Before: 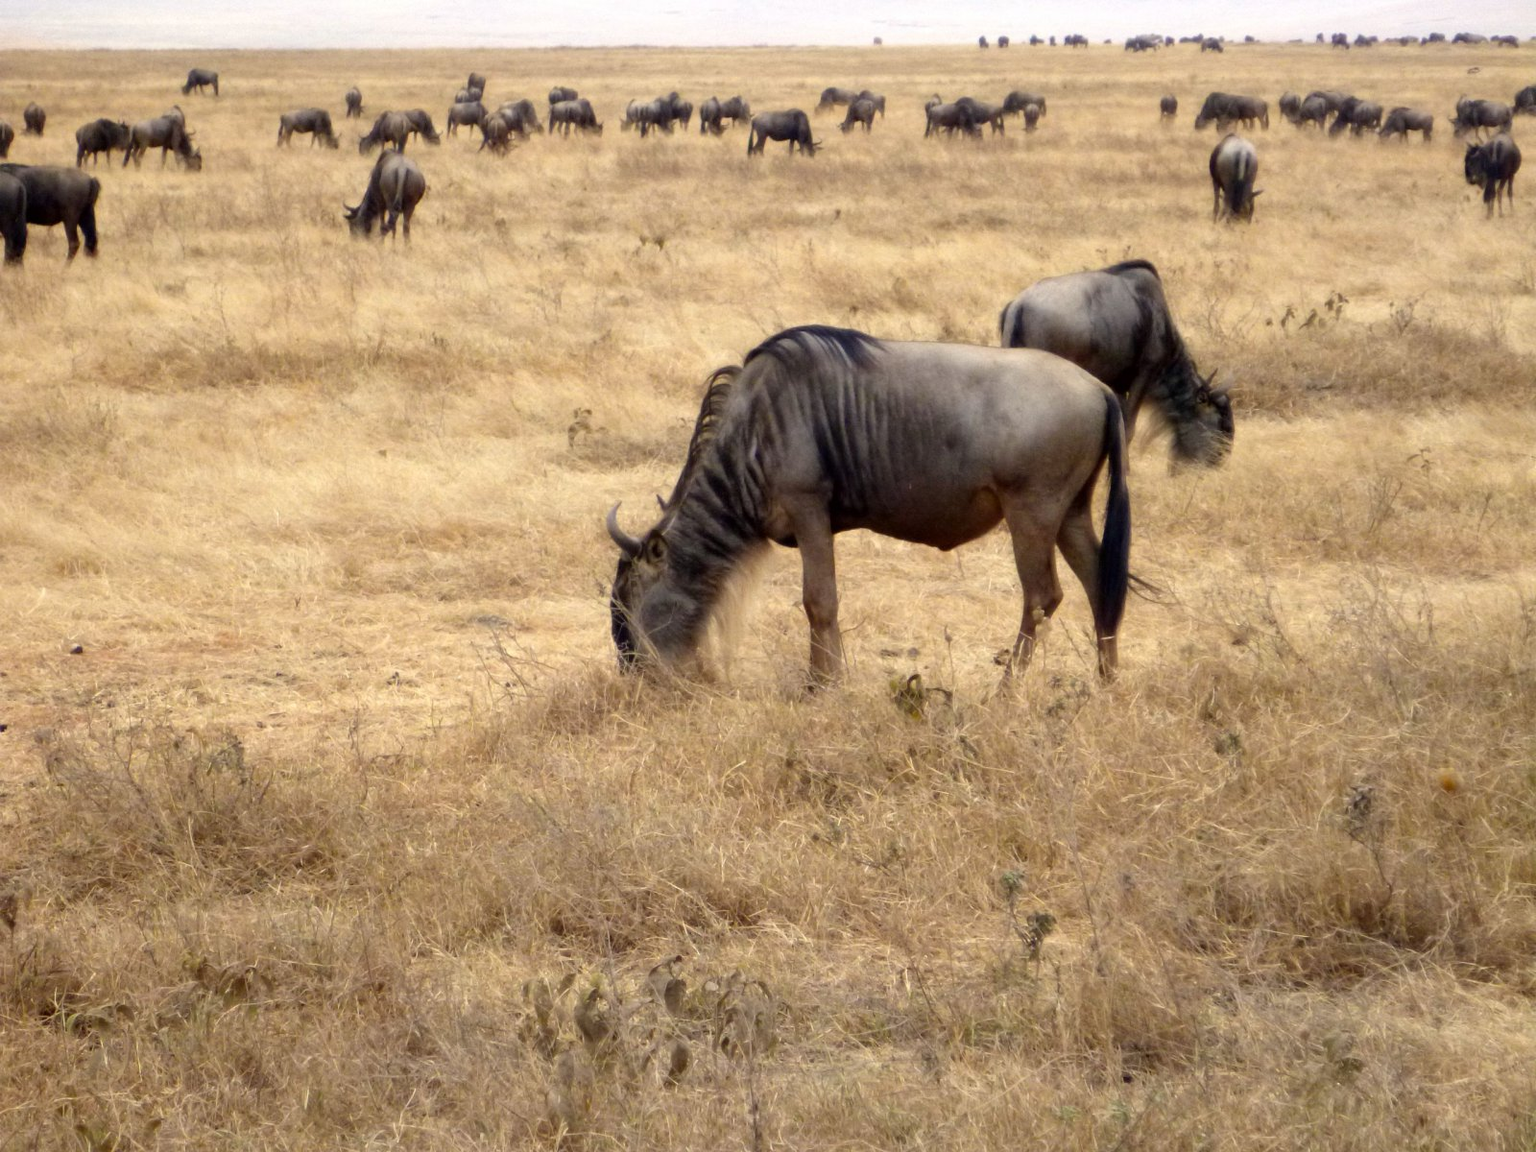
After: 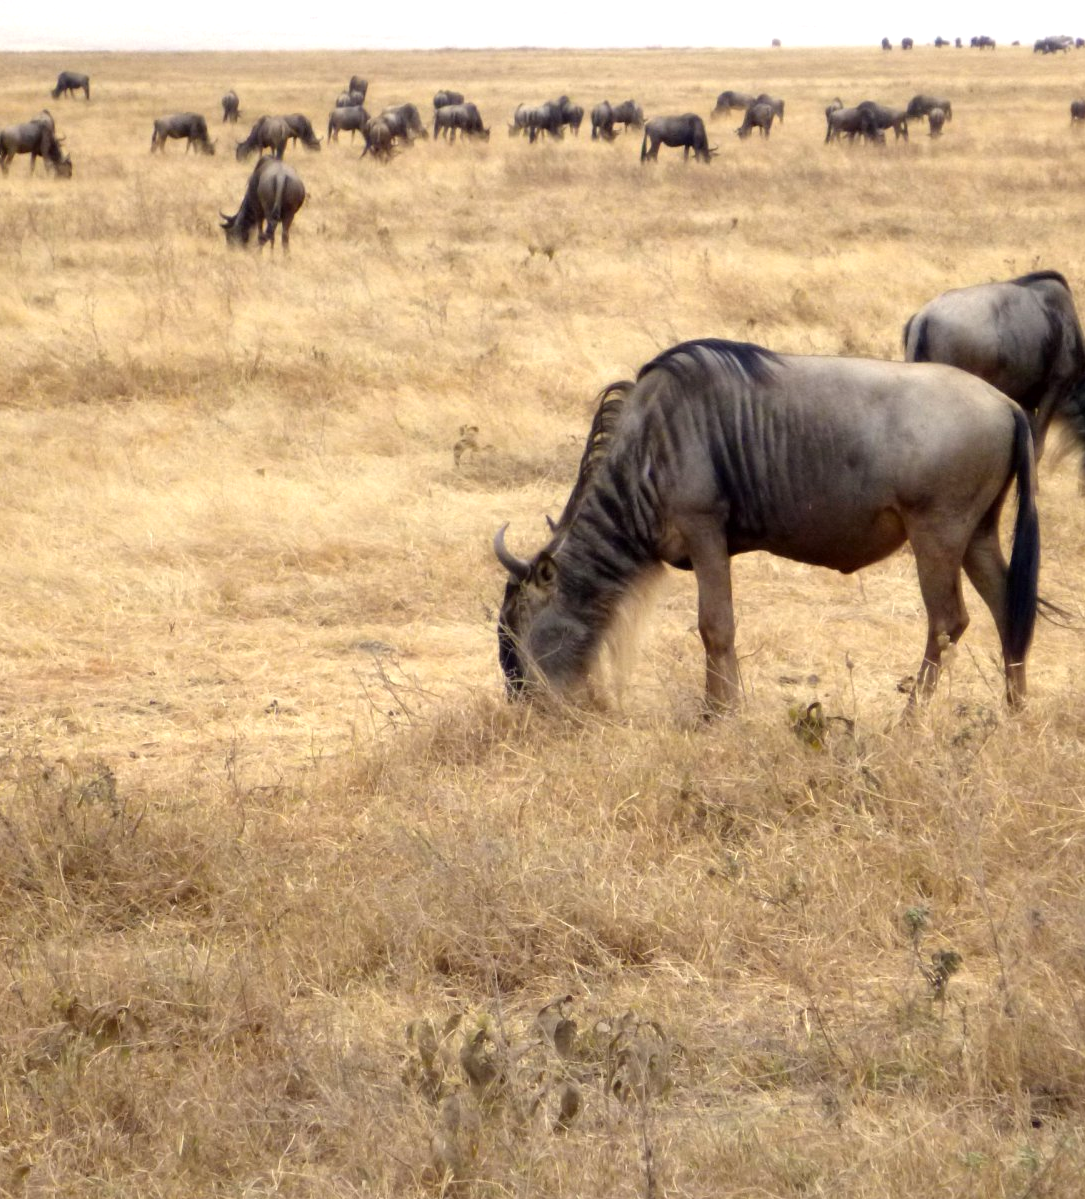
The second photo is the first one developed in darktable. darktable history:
exposure: exposure 0.224 EV, compensate highlight preservation false
crop and rotate: left 8.655%, right 23.495%
